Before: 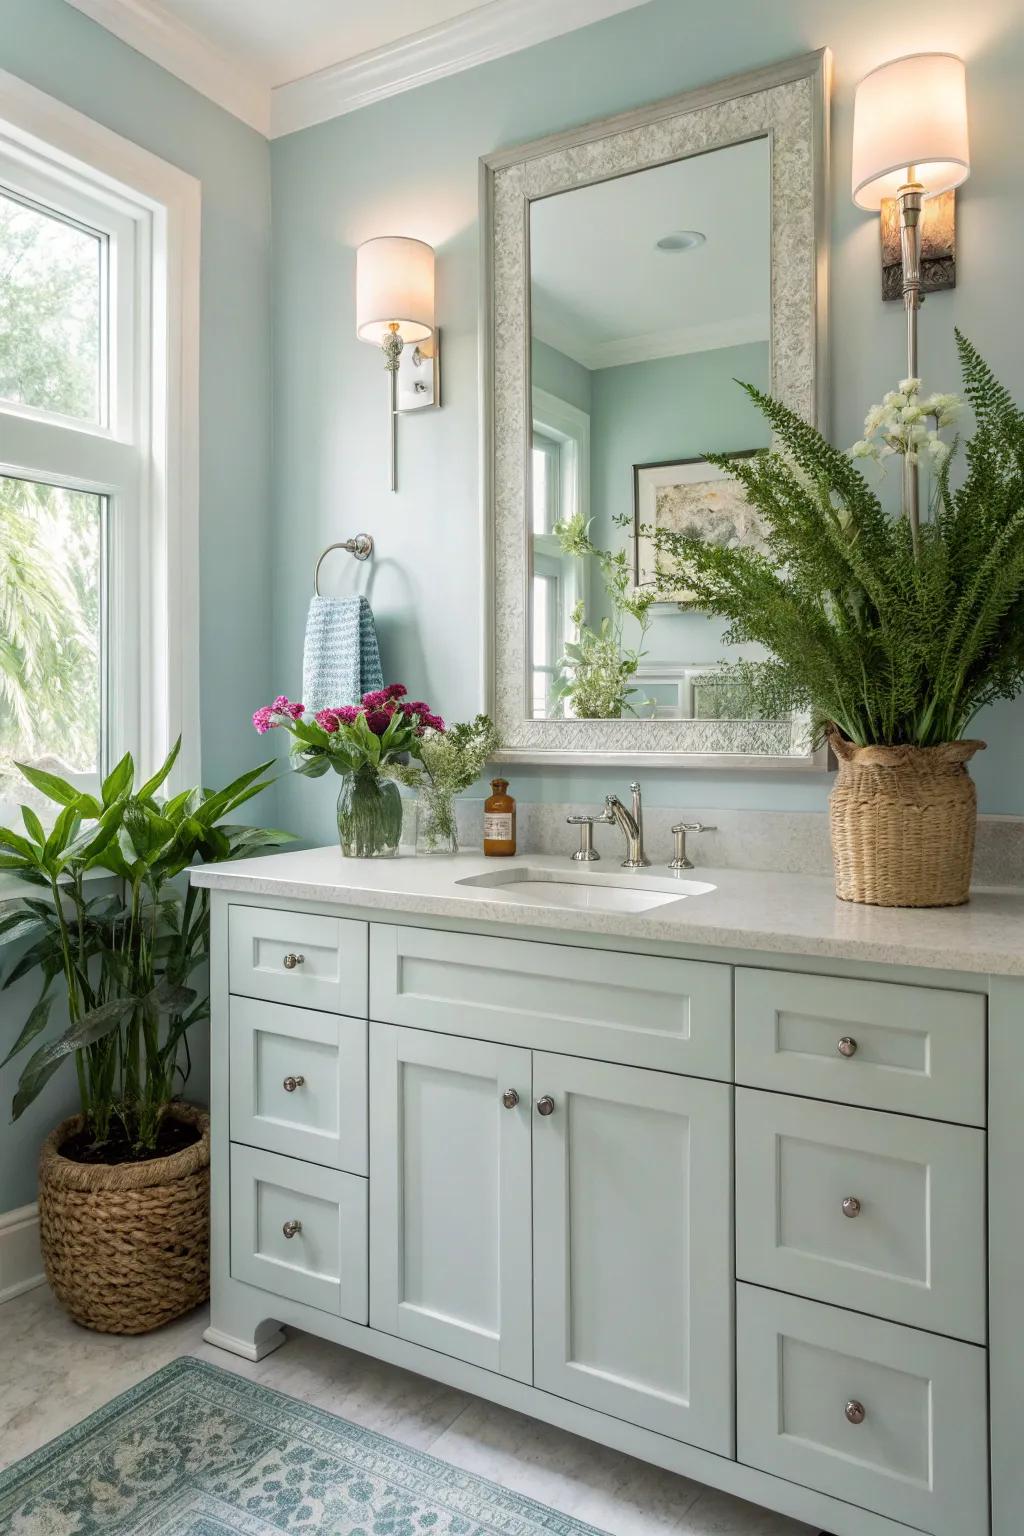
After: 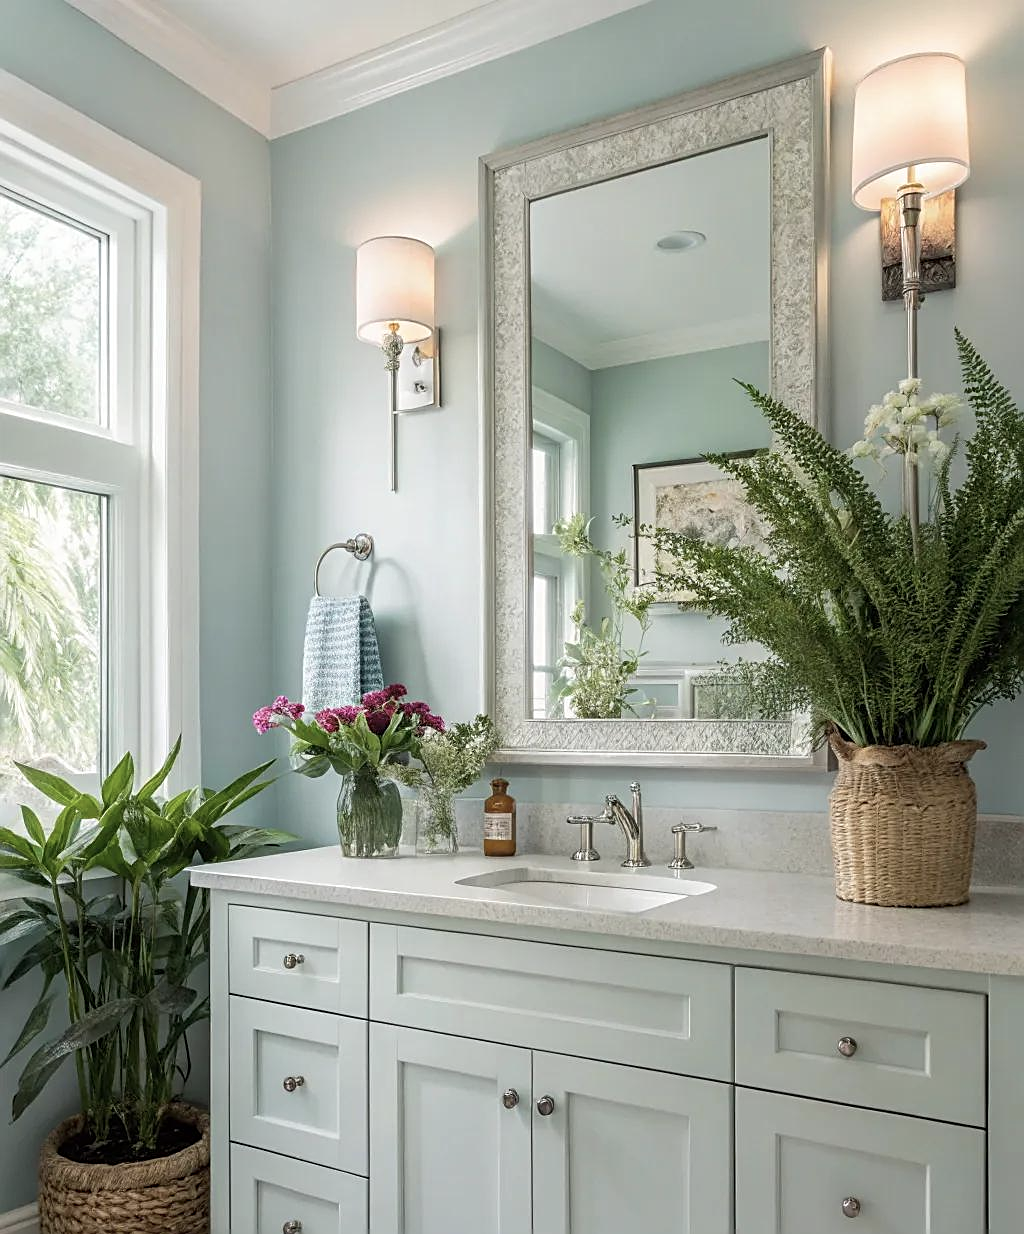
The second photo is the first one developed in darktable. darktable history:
sharpen: on, module defaults
color correction: saturation 0.8
crop: bottom 19.644%
